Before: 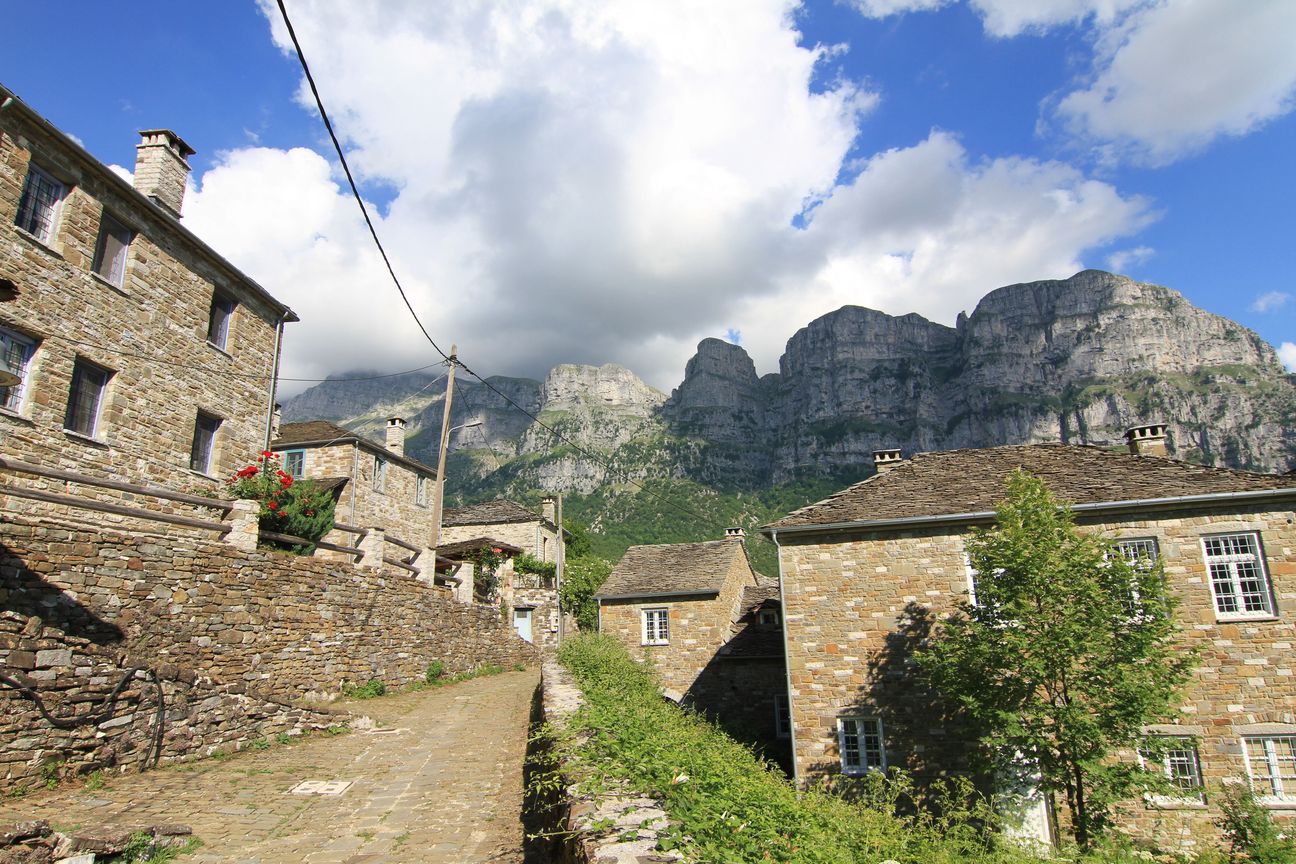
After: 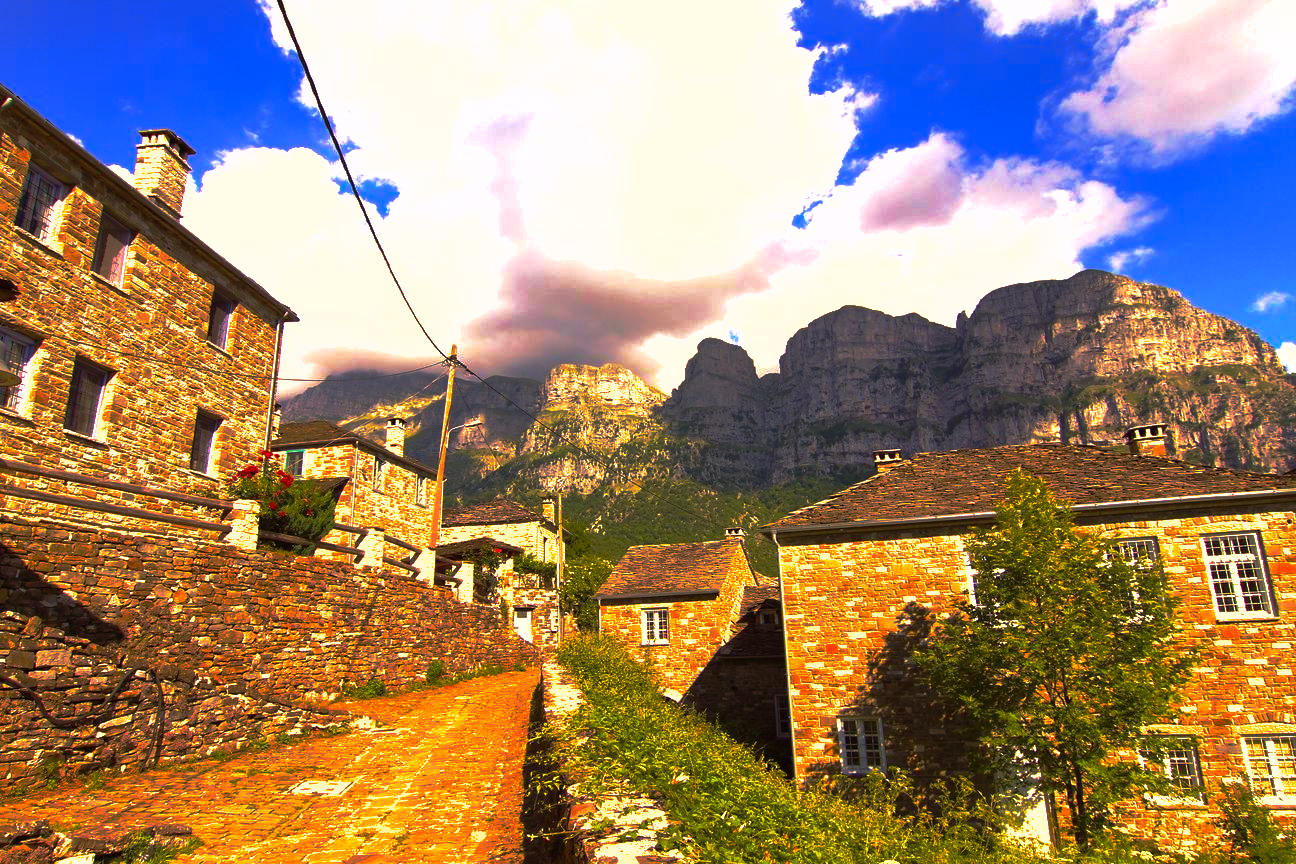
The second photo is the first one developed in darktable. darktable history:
shadows and highlights: on, module defaults
velvia: strength 15.37%
color balance rgb: power › chroma 1.548%, power › hue 27.85°, highlights gain › chroma 3.694%, highlights gain › hue 59.06°, perceptual saturation grading › global saturation 36.881%, perceptual brilliance grading › global brilliance 11.761%, perceptual brilliance grading › highlights 14.704%, global vibrance 20%
base curve: curves: ch0 [(0, 0) (0.564, 0.291) (0.802, 0.731) (1, 1)], preserve colors none
